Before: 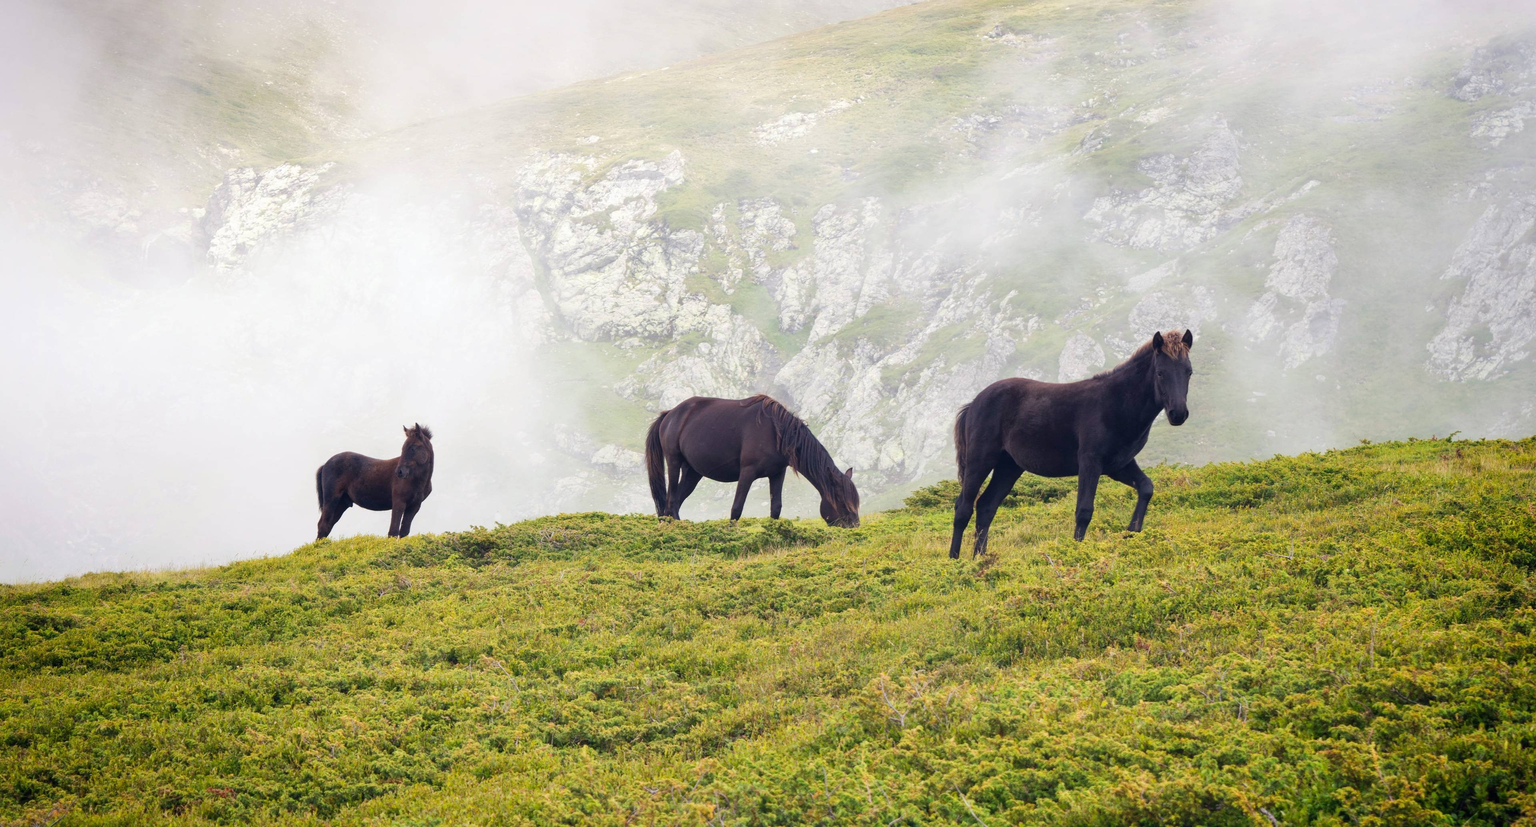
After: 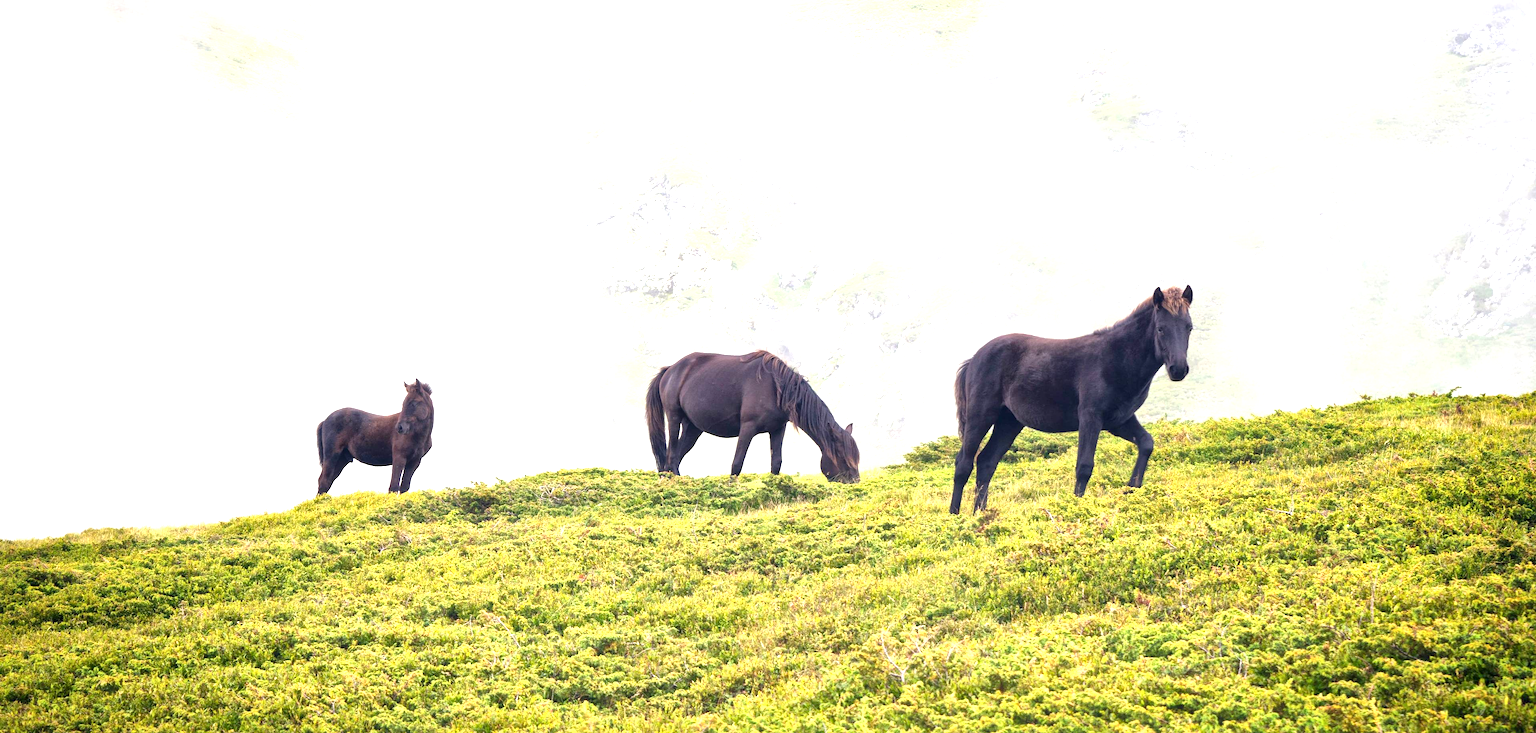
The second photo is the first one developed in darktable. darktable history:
local contrast: mode bilateral grid, contrast 21, coarseness 49, detail 158%, midtone range 0.2
crop and rotate: top 5.446%, bottom 5.877%
exposure: black level correction 0, exposure 1.097 EV, compensate exposure bias true, compensate highlight preservation false
